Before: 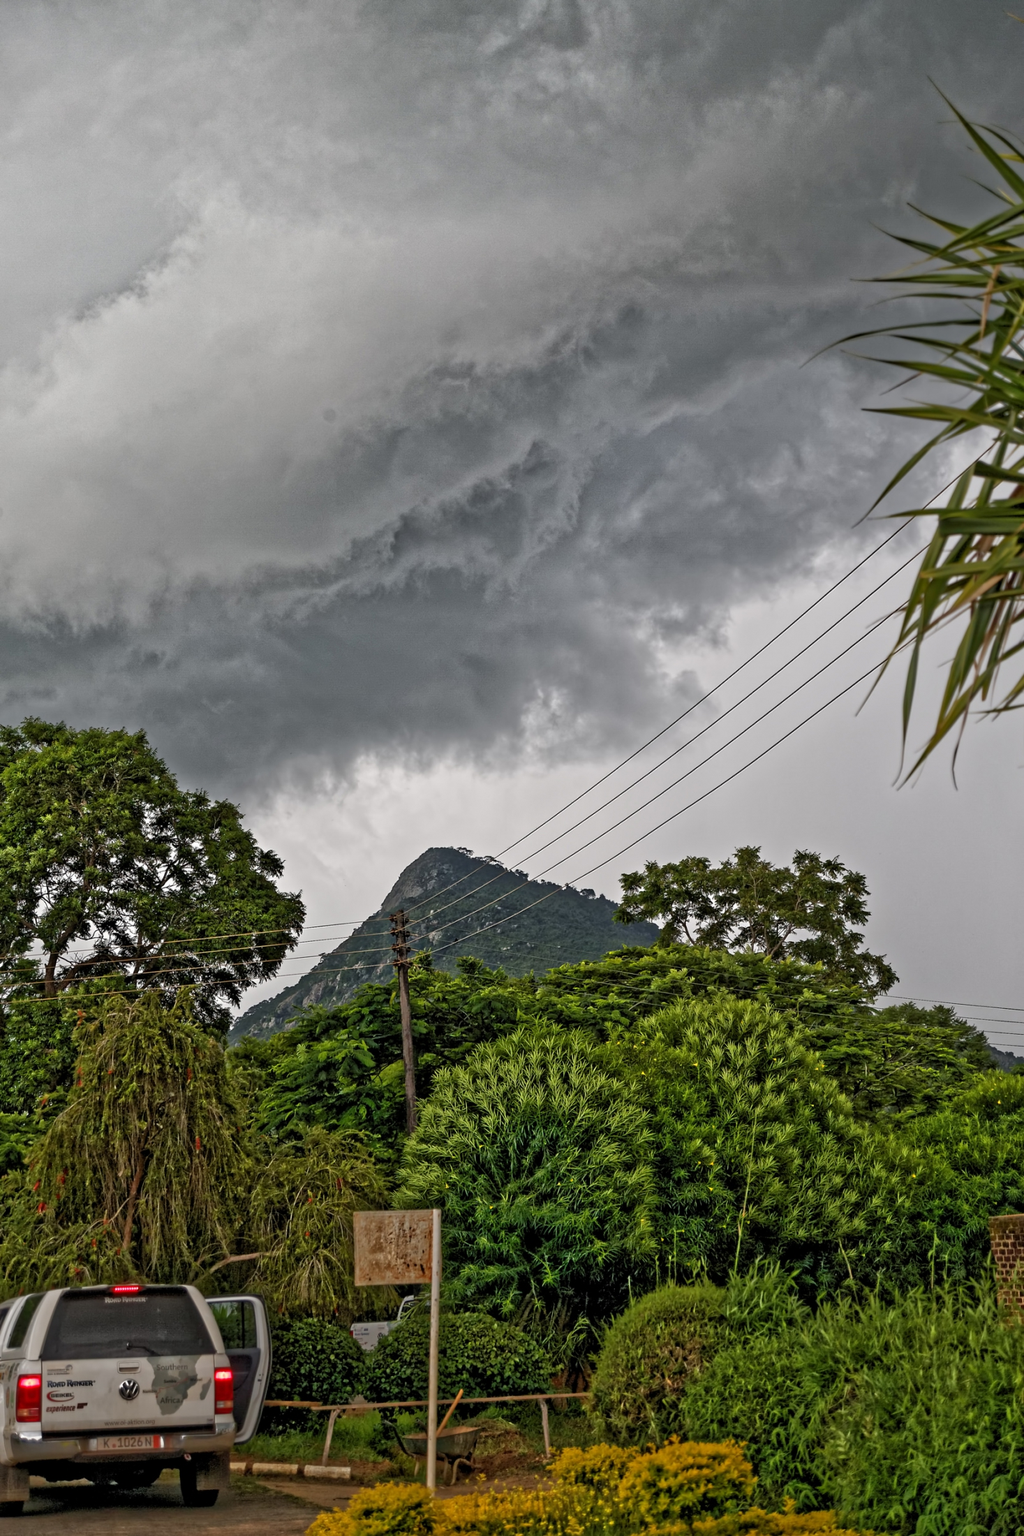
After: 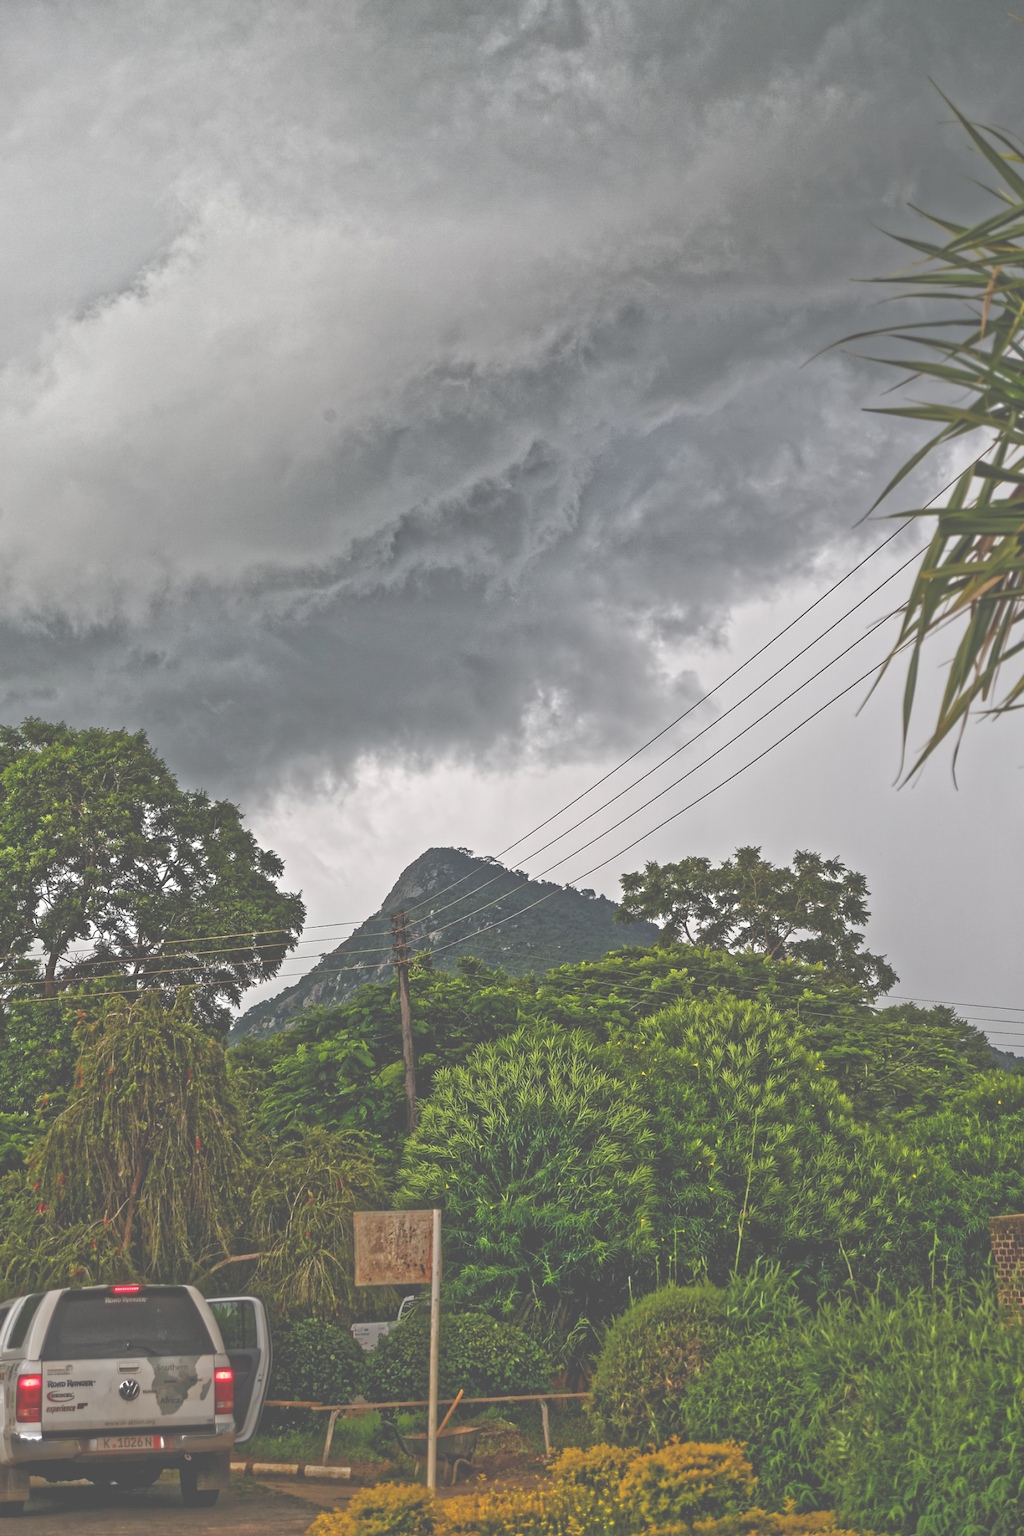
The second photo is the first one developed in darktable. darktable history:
color balance: contrast 6.48%, output saturation 113.3%
exposure: black level correction -0.087, compensate highlight preservation false
